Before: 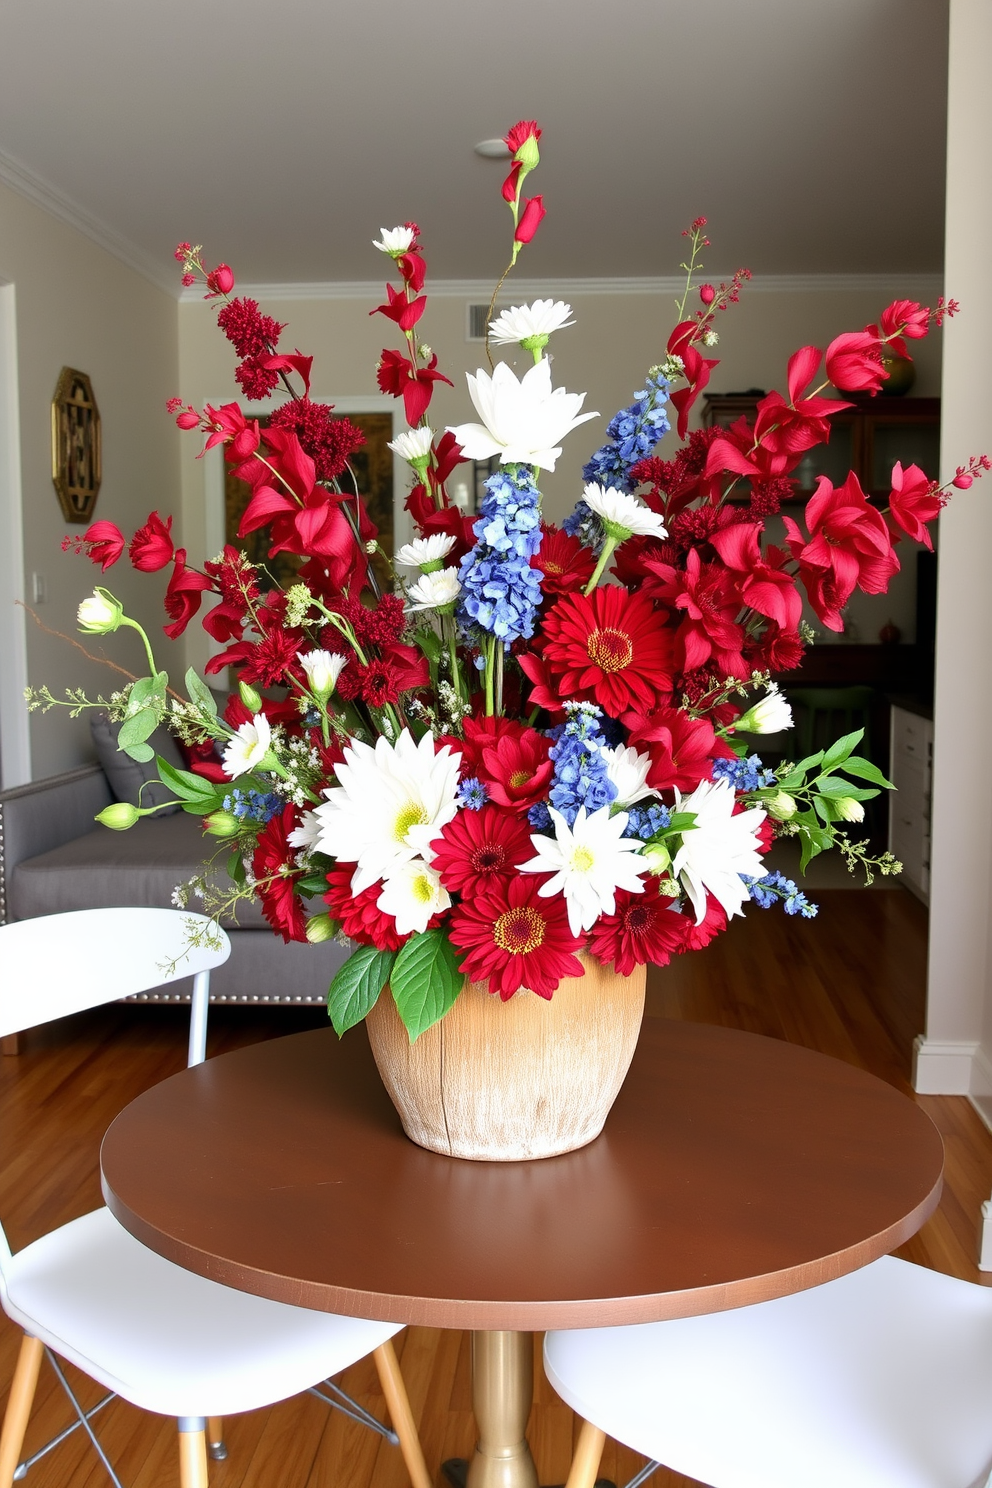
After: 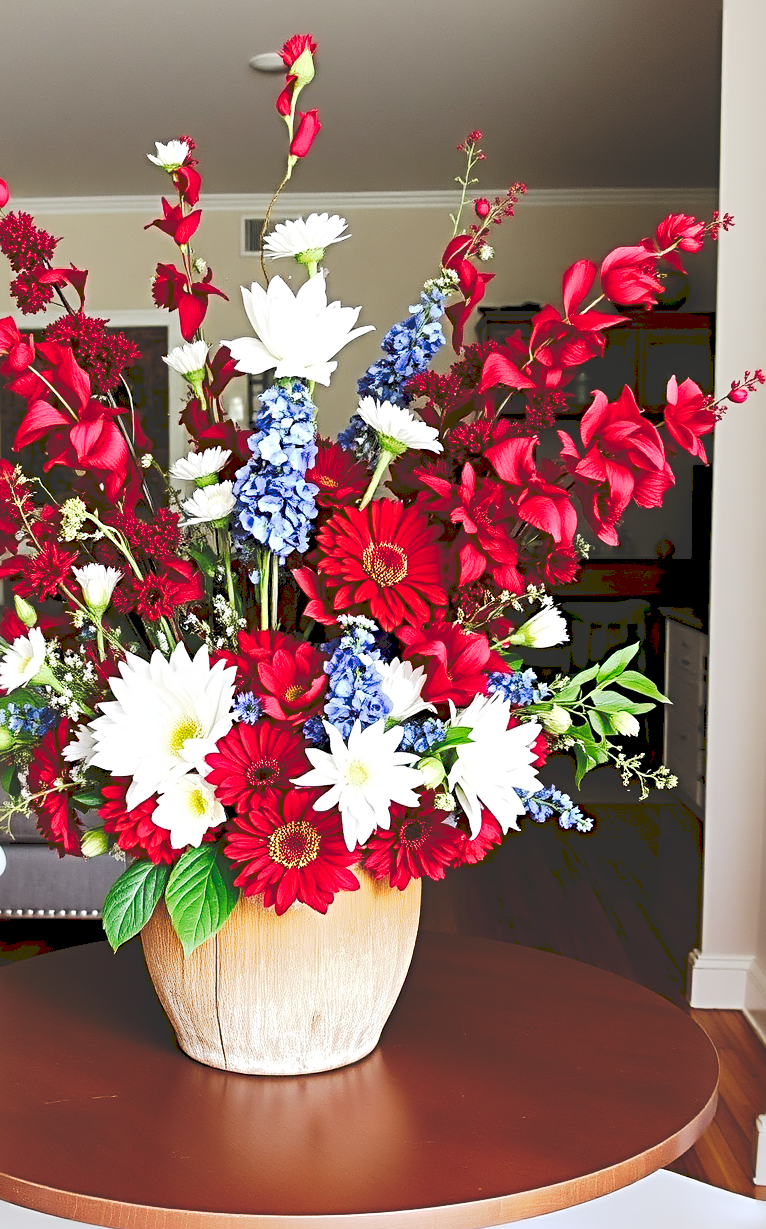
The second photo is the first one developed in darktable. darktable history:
tone curve: curves: ch0 [(0, 0) (0.003, 0.19) (0.011, 0.192) (0.025, 0.192) (0.044, 0.194) (0.069, 0.196) (0.1, 0.197) (0.136, 0.198) (0.177, 0.216) (0.224, 0.236) (0.277, 0.269) (0.335, 0.331) (0.399, 0.418) (0.468, 0.515) (0.543, 0.621) (0.623, 0.725) (0.709, 0.804) (0.801, 0.859) (0.898, 0.913) (1, 1)], preserve colors none
crop: left 22.689%, top 5.828%, bottom 11.578%
contrast equalizer: y [[0.546, 0.552, 0.554, 0.554, 0.552, 0.546], [0.5 ×6], [0.5 ×6], [0 ×6], [0 ×6]], mix 0.283
sharpen: radius 3.952
